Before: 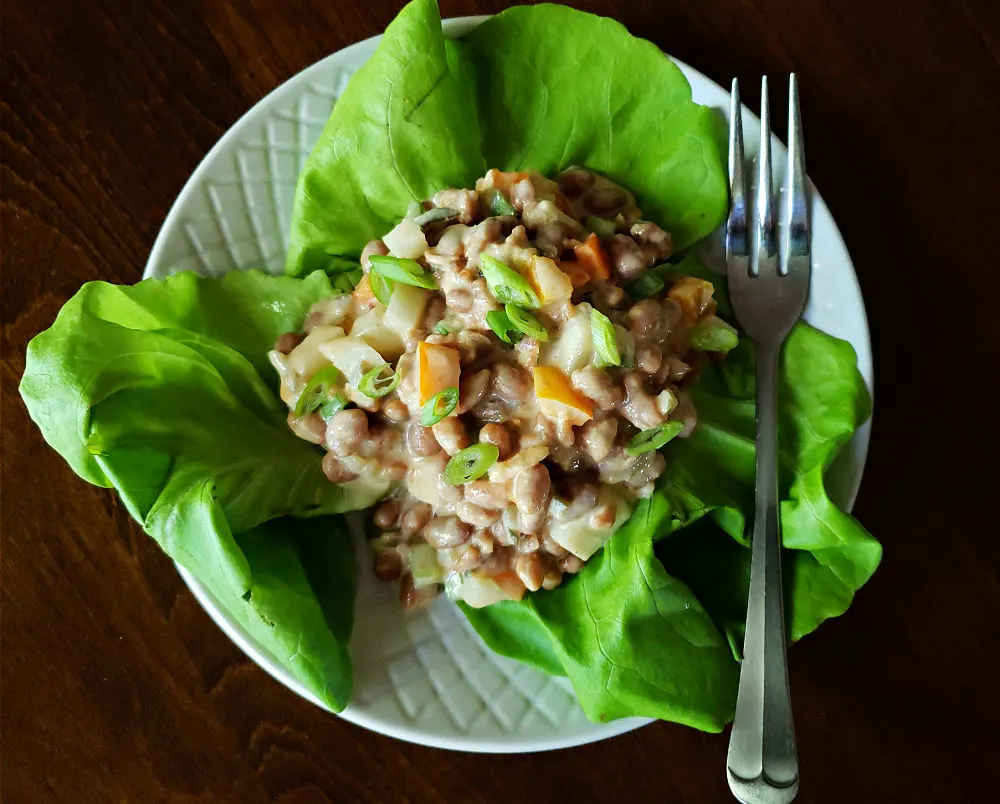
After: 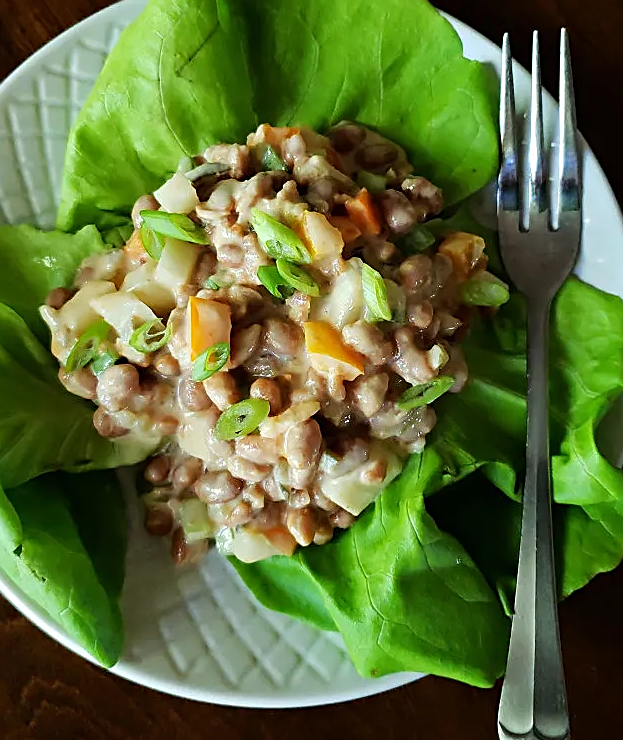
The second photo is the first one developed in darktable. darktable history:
crop and rotate: left 22.918%, top 5.629%, right 14.711%, bottom 2.247%
sharpen: on, module defaults
